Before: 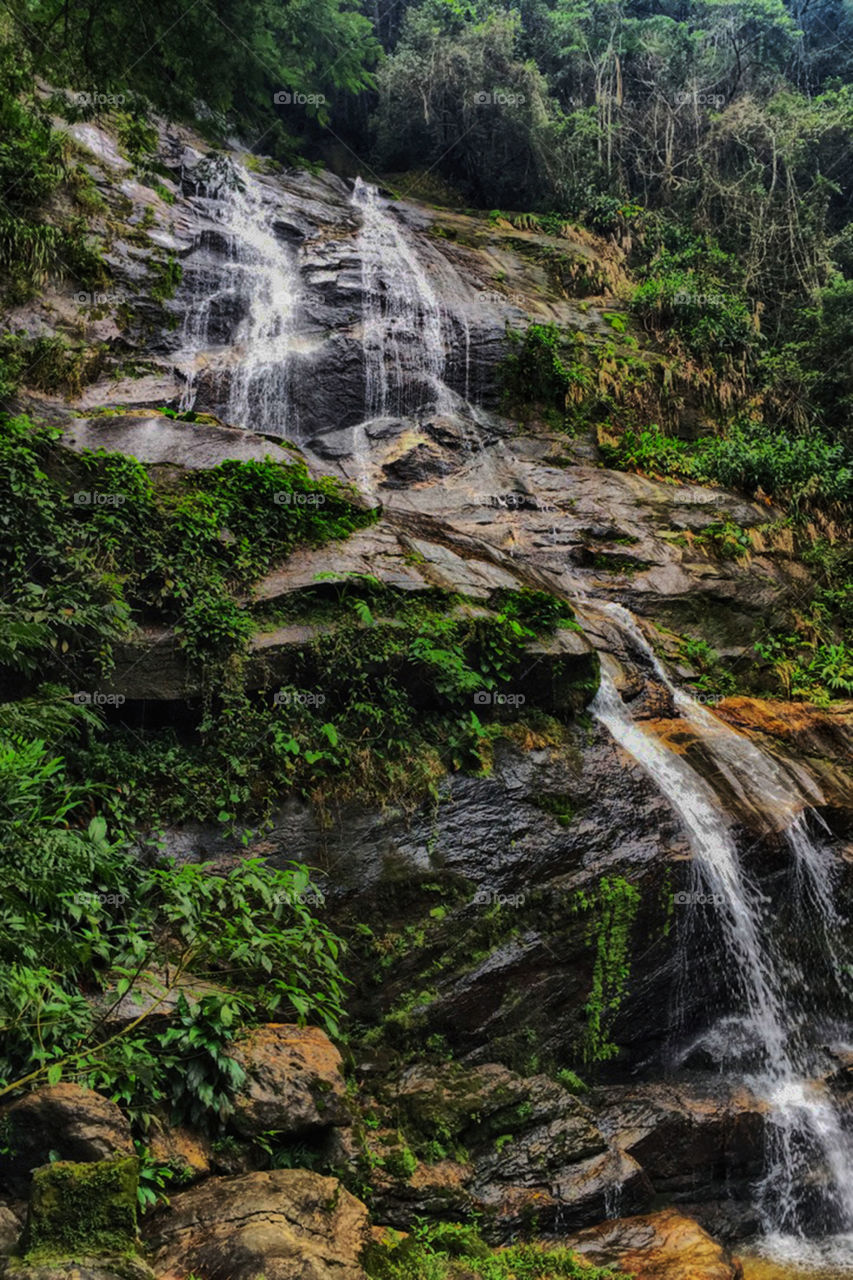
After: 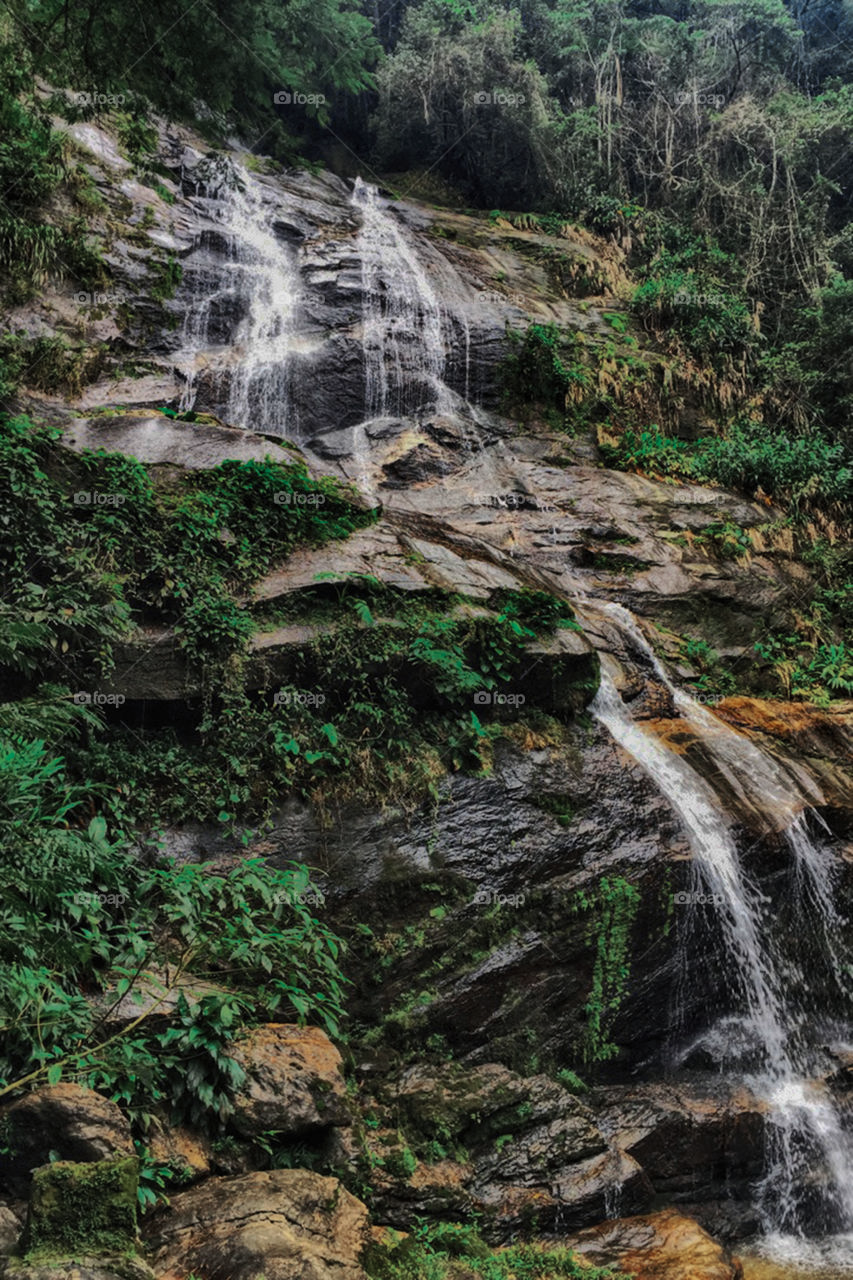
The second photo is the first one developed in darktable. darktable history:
shadows and highlights: shadows 29.61, highlights -30.47, low approximation 0.01, soften with gaussian
color zones: curves: ch0 [(0, 0.5) (0.125, 0.4) (0.25, 0.5) (0.375, 0.4) (0.5, 0.4) (0.625, 0.35) (0.75, 0.35) (0.875, 0.5)]; ch1 [(0, 0.35) (0.125, 0.45) (0.25, 0.35) (0.375, 0.35) (0.5, 0.35) (0.625, 0.35) (0.75, 0.45) (0.875, 0.35)]; ch2 [(0, 0.6) (0.125, 0.5) (0.25, 0.5) (0.375, 0.6) (0.5, 0.6) (0.625, 0.5) (0.75, 0.5) (0.875, 0.5)]
